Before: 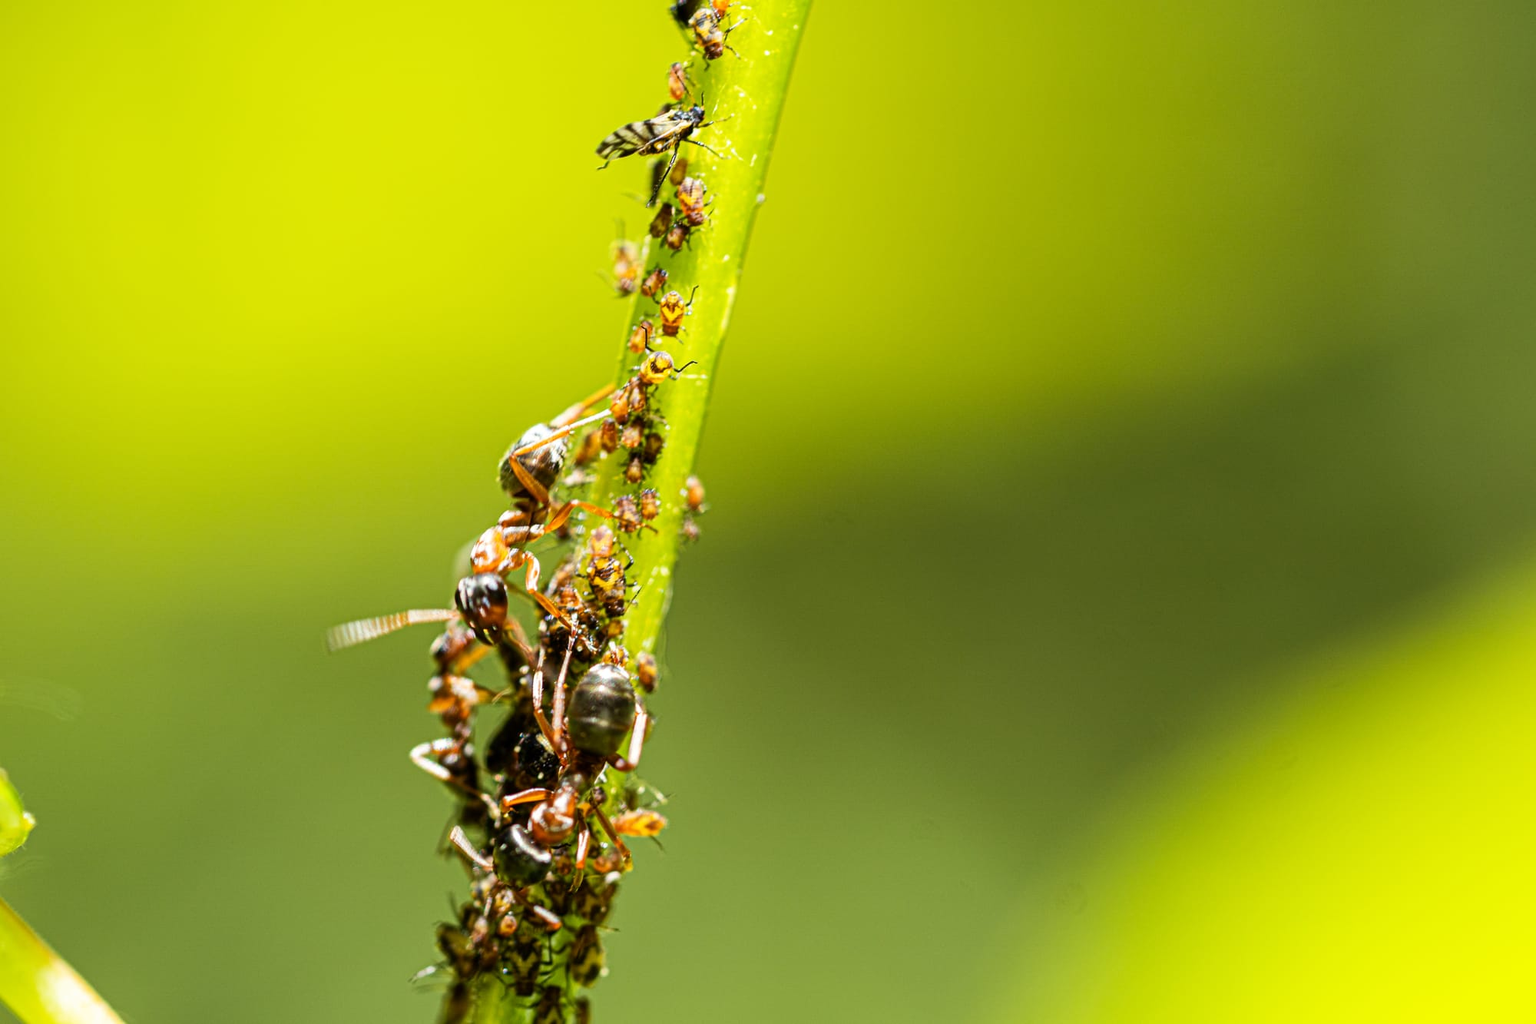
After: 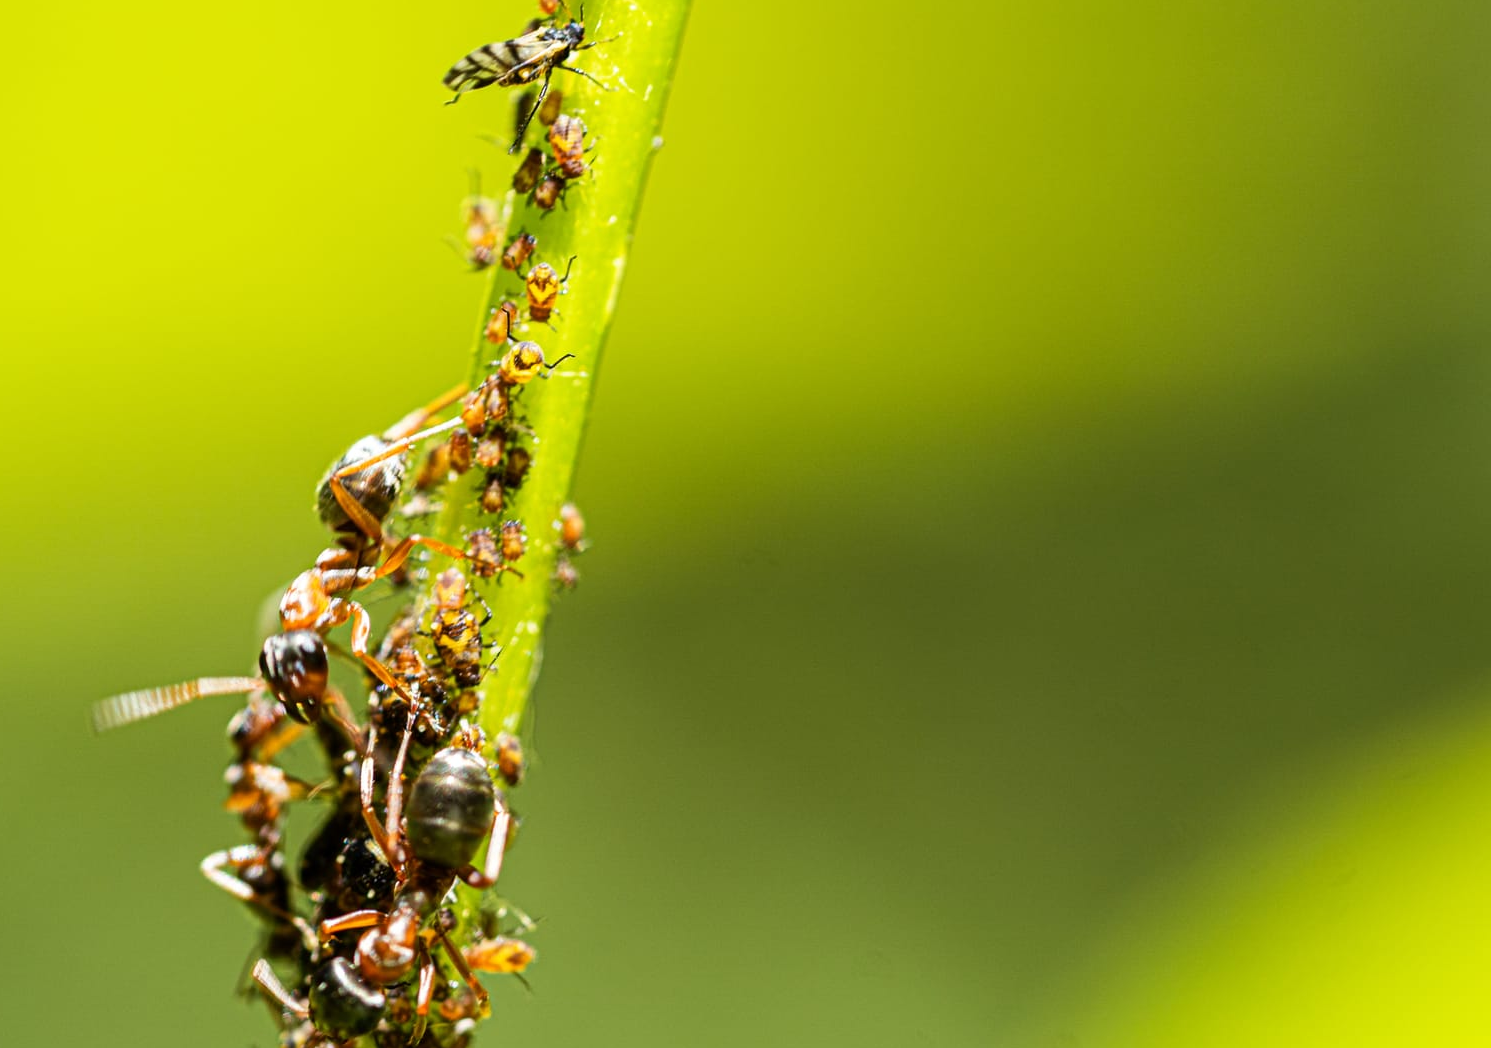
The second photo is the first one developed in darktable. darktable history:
crop: left 16.685%, top 8.723%, right 8.733%, bottom 12.627%
exposure: compensate highlight preservation false
